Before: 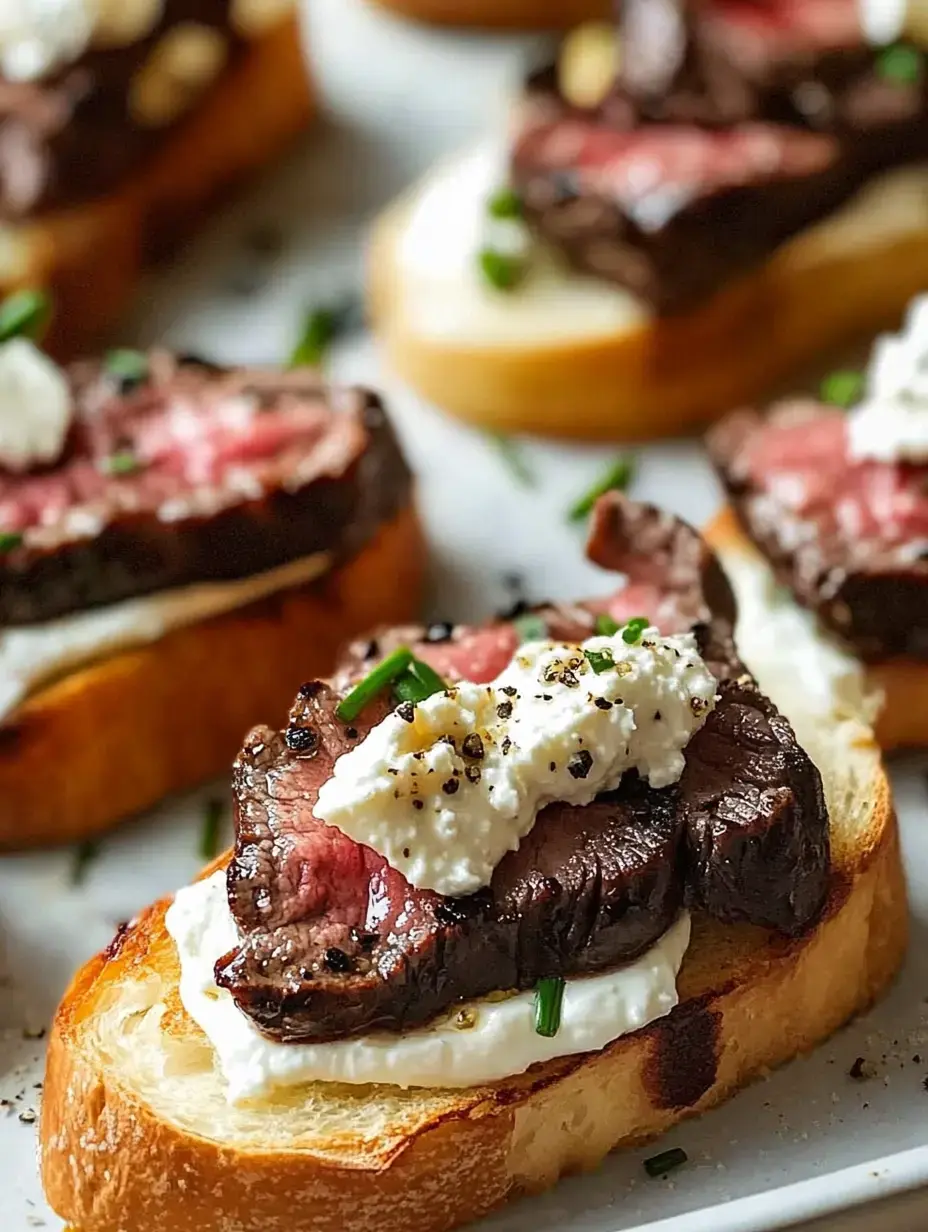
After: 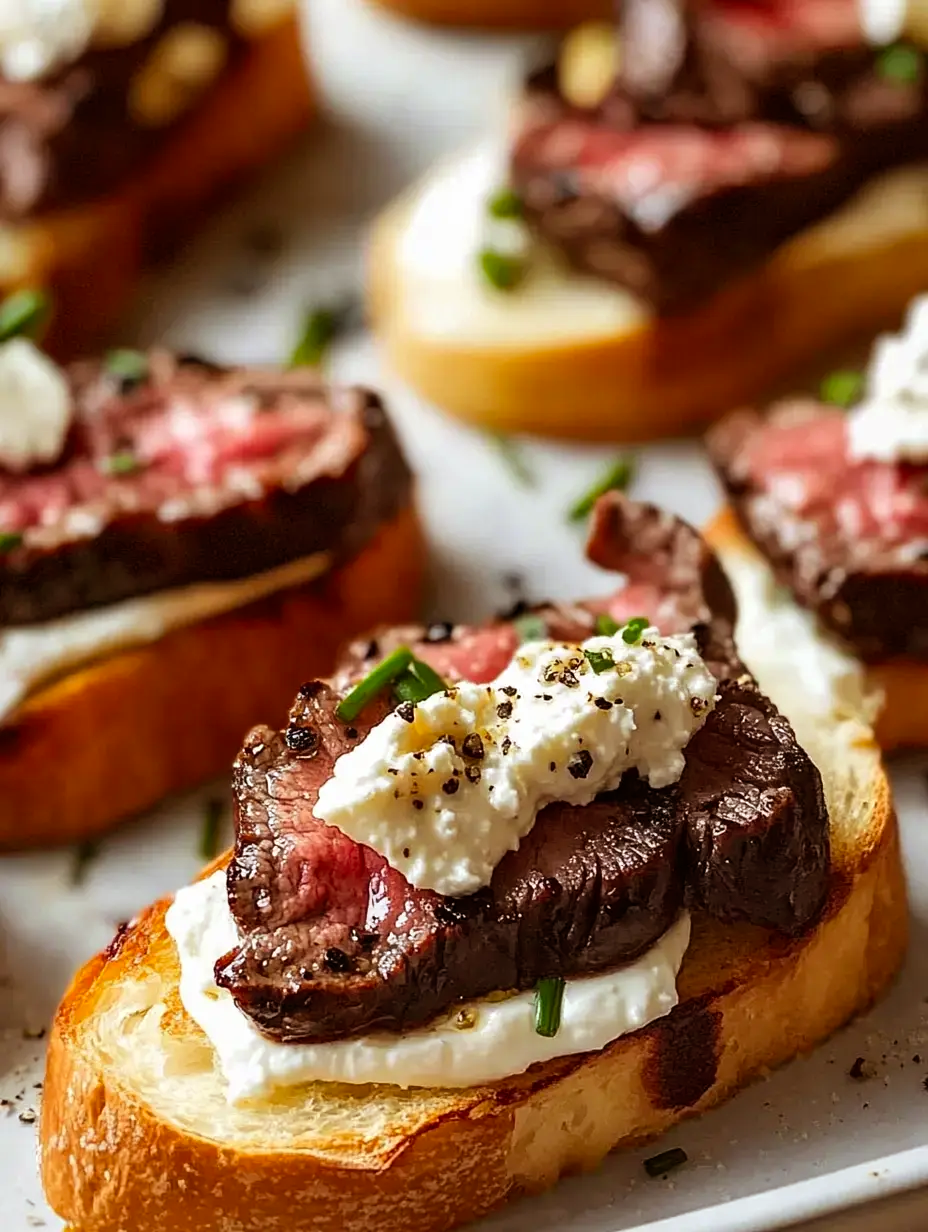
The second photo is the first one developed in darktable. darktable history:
rgb levels: mode RGB, independent channels, levels [[0, 0.5, 1], [0, 0.521, 1], [0, 0.536, 1]]
tone equalizer: on, module defaults
